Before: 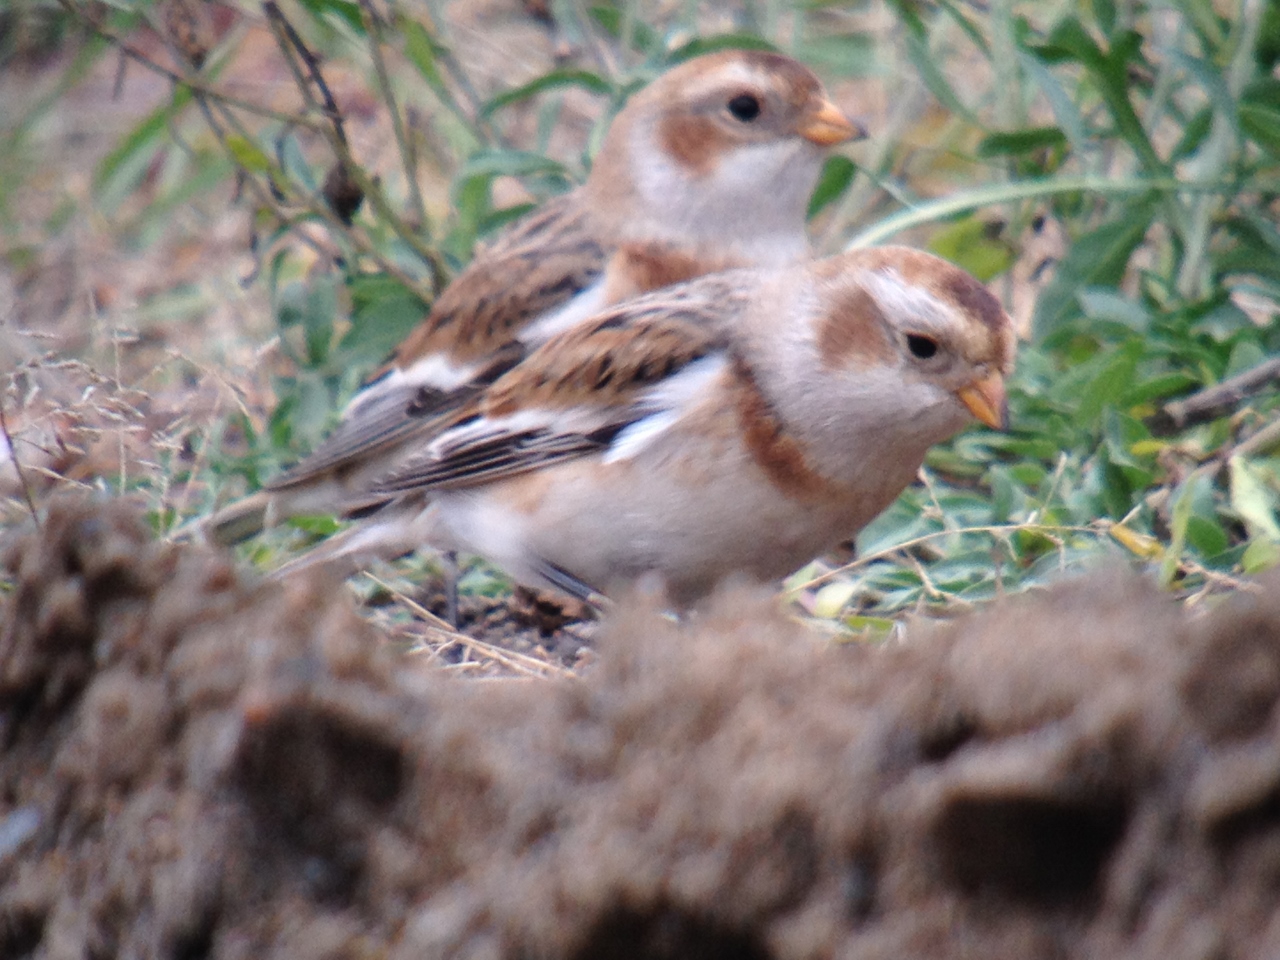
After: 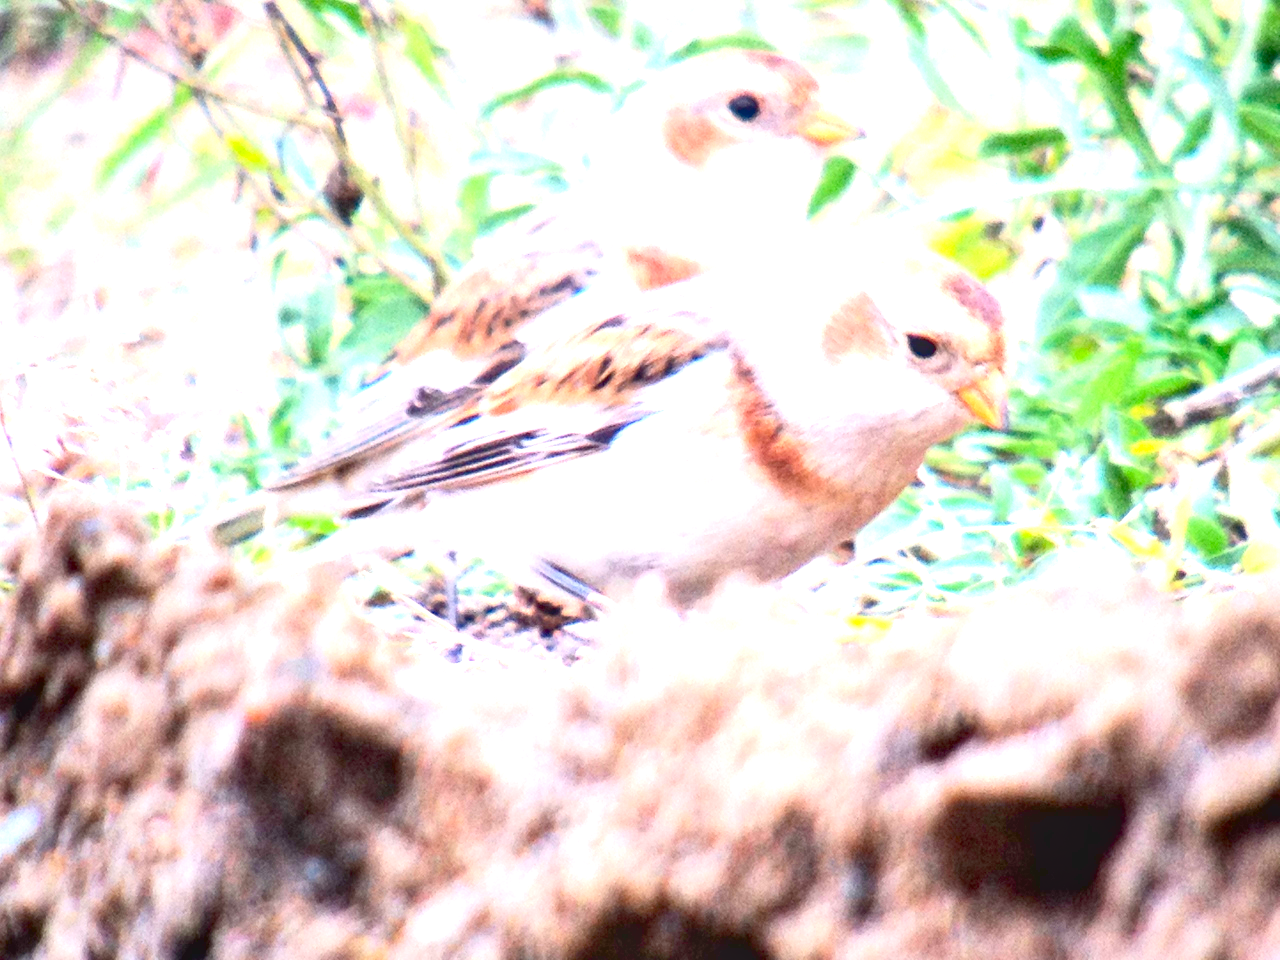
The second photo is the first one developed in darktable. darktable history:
exposure: black level correction 0.005, exposure 2.069 EV, compensate highlight preservation false
contrast brightness saturation: contrast 0.173, saturation 0.297
local contrast: detail 110%
